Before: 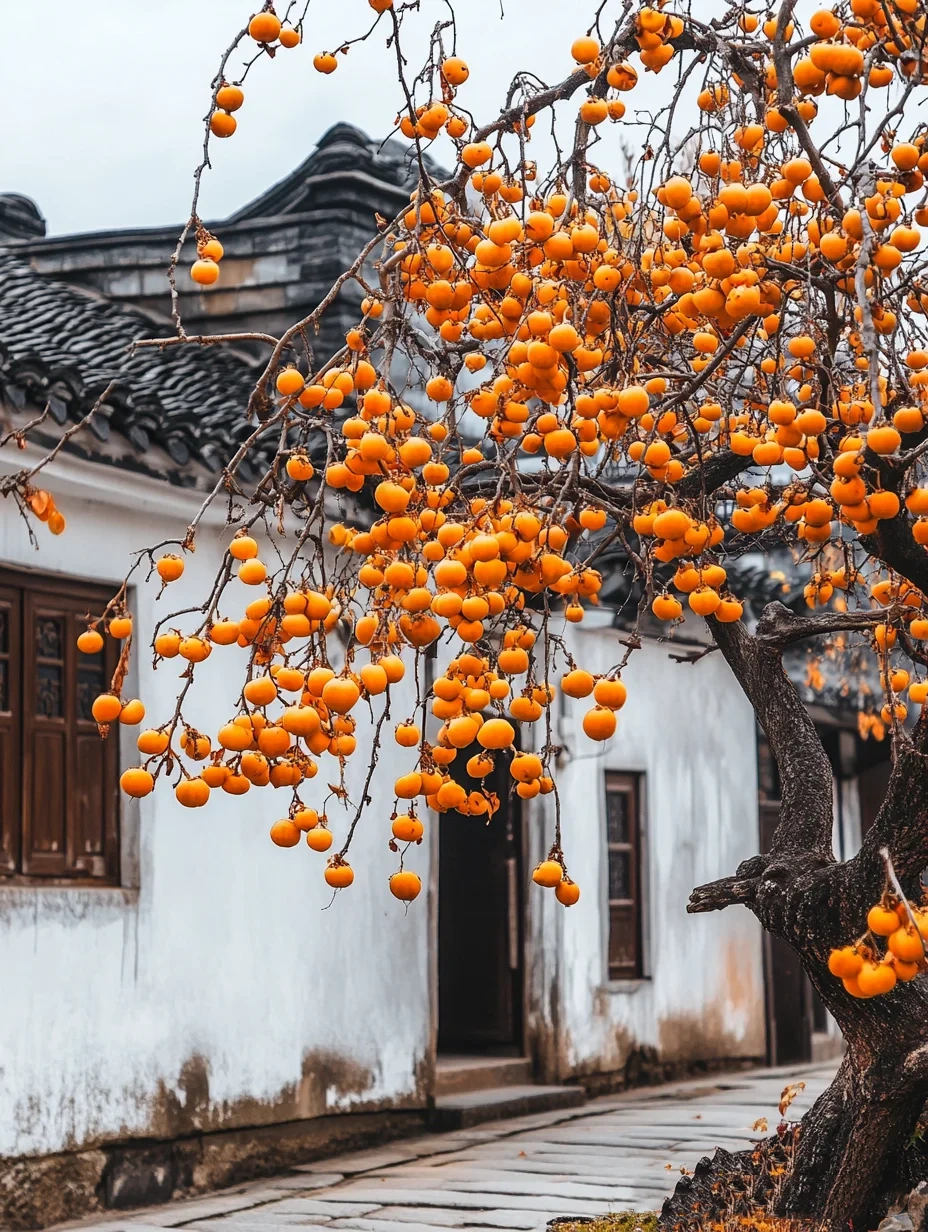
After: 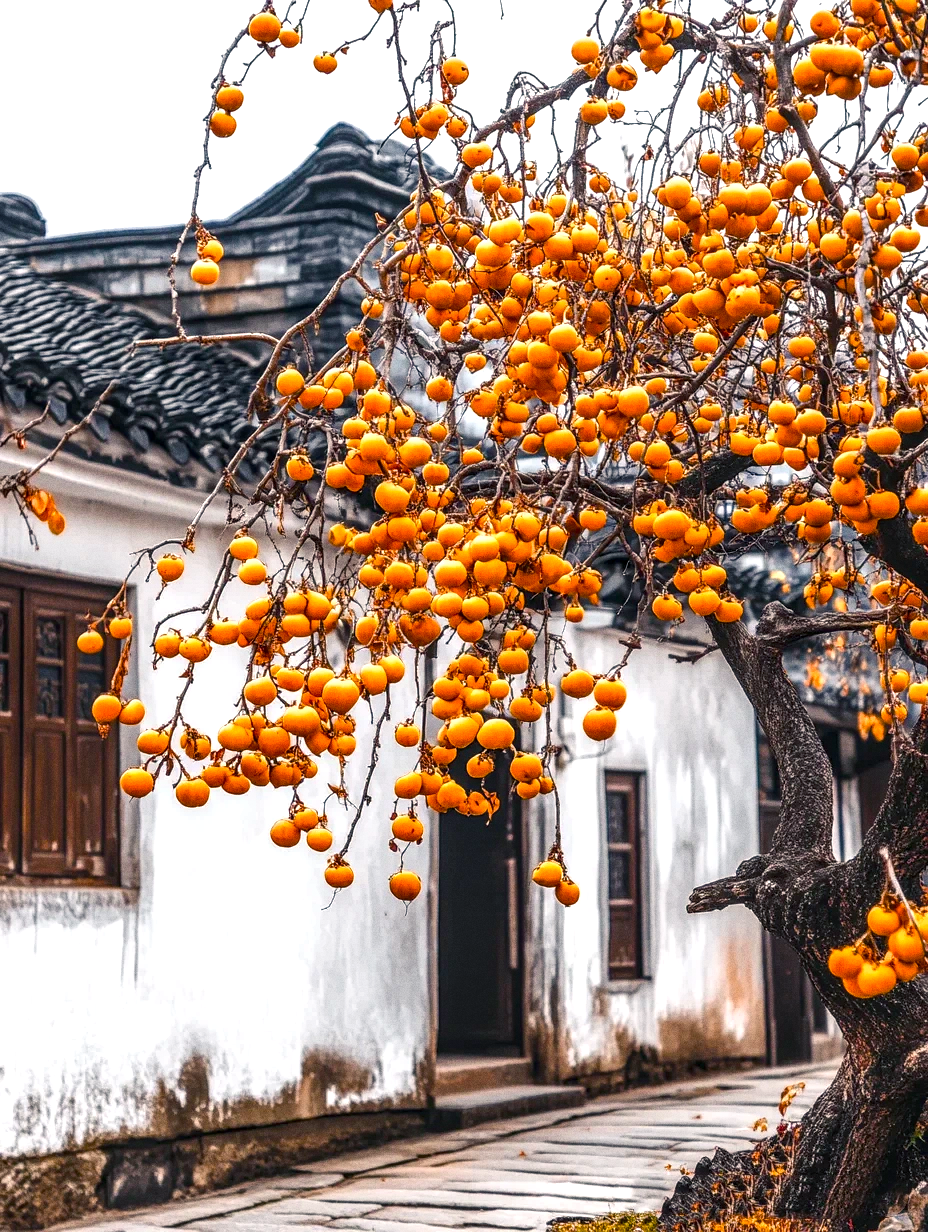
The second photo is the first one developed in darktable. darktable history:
color balance rgb: shadows lift › chroma 4.21%, shadows lift › hue 252.22°, highlights gain › chroma 1.36%, highlights gain › hue 50.24°, perceptual saturation grading › mid-tones 6.33%, perceptual saturation grading › shadows 72.44%, perceptual brilliance grading › highlights 11.59%, contrast 5.05%
grain: coarseness 0.09 ISO
local contrast: highlights 61%, detail 143%, midtone range 0.428
